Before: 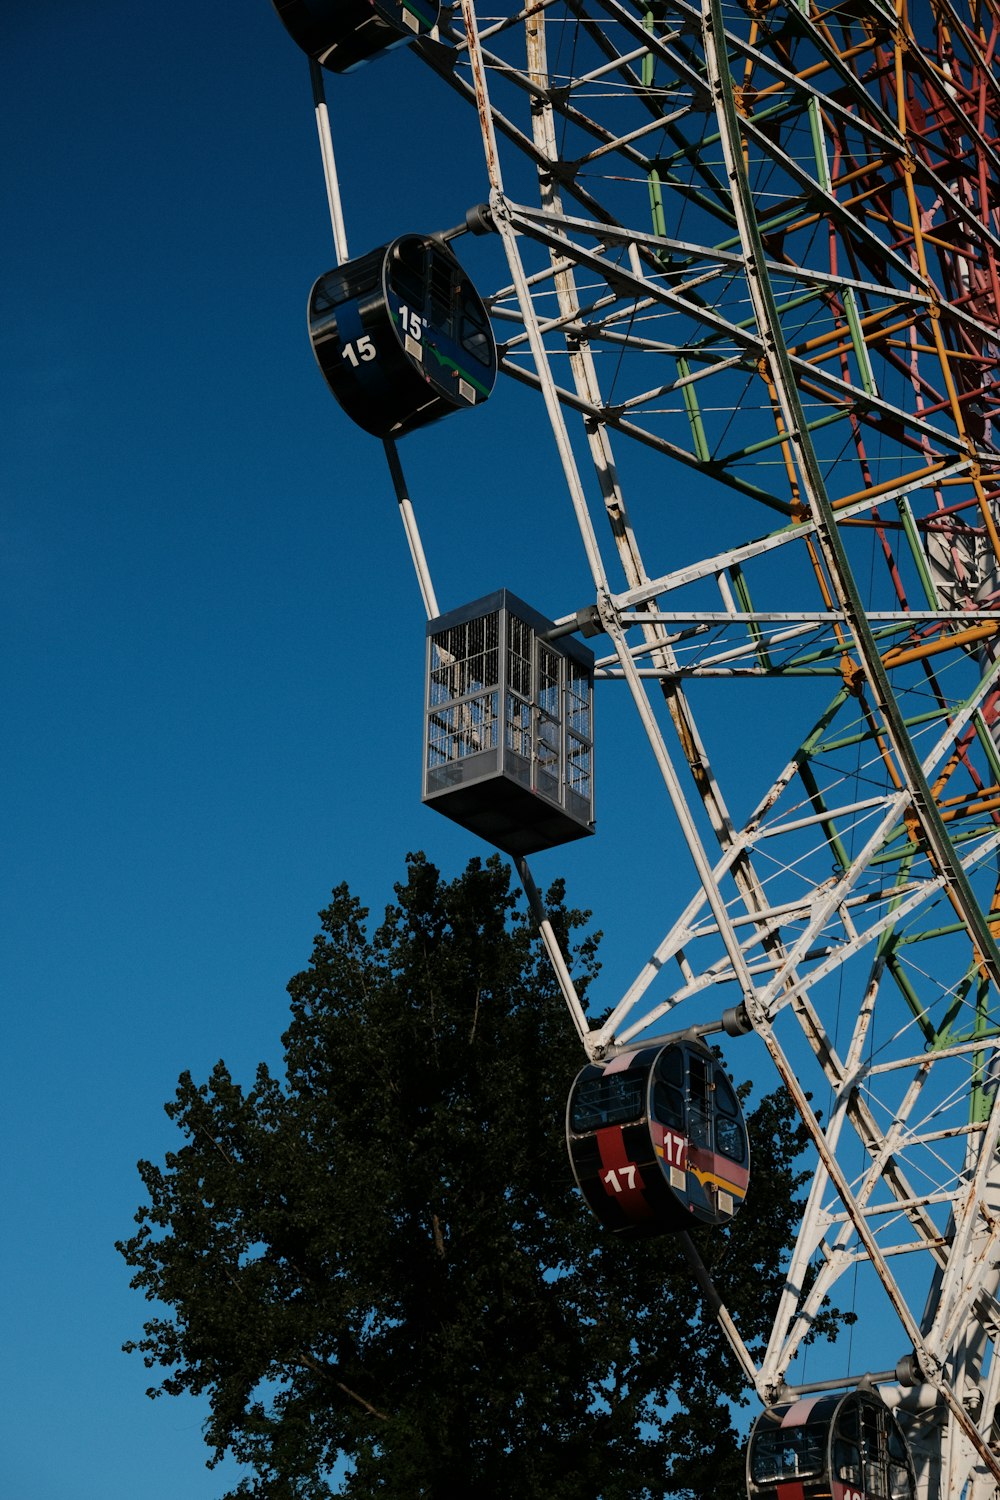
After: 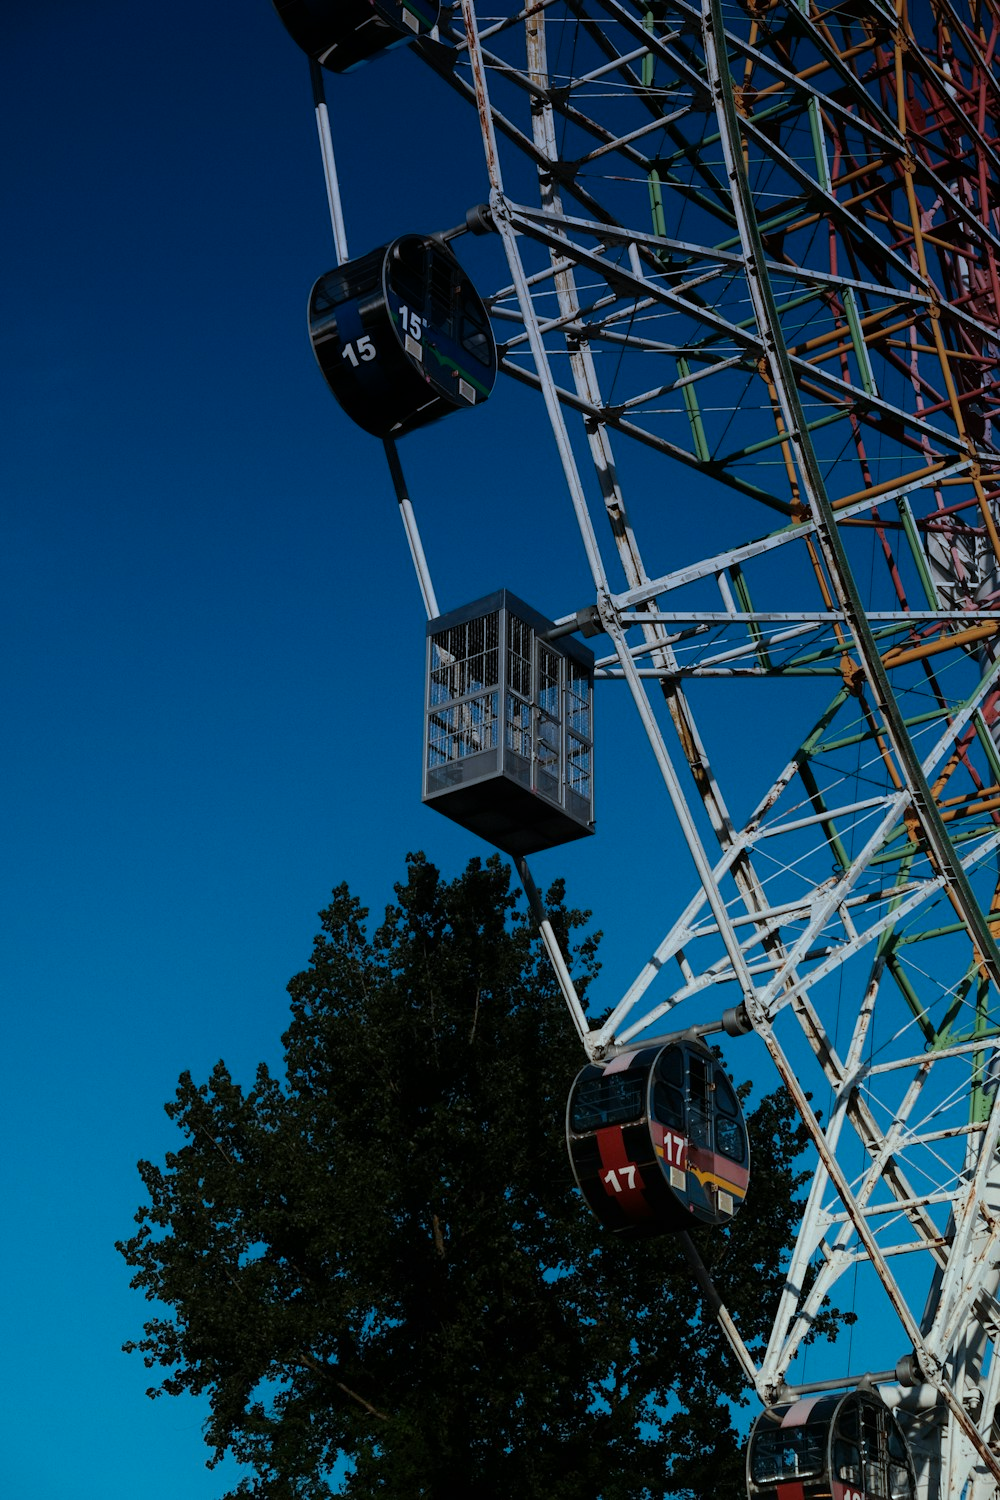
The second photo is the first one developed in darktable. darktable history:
graduated density: hue 238.83°, saturation 50%
shadows and highlights: shadows -24.28, highlights 49.77, soften with gaussian
color correction: highlights a* -10.04, highlights b* -10.37
